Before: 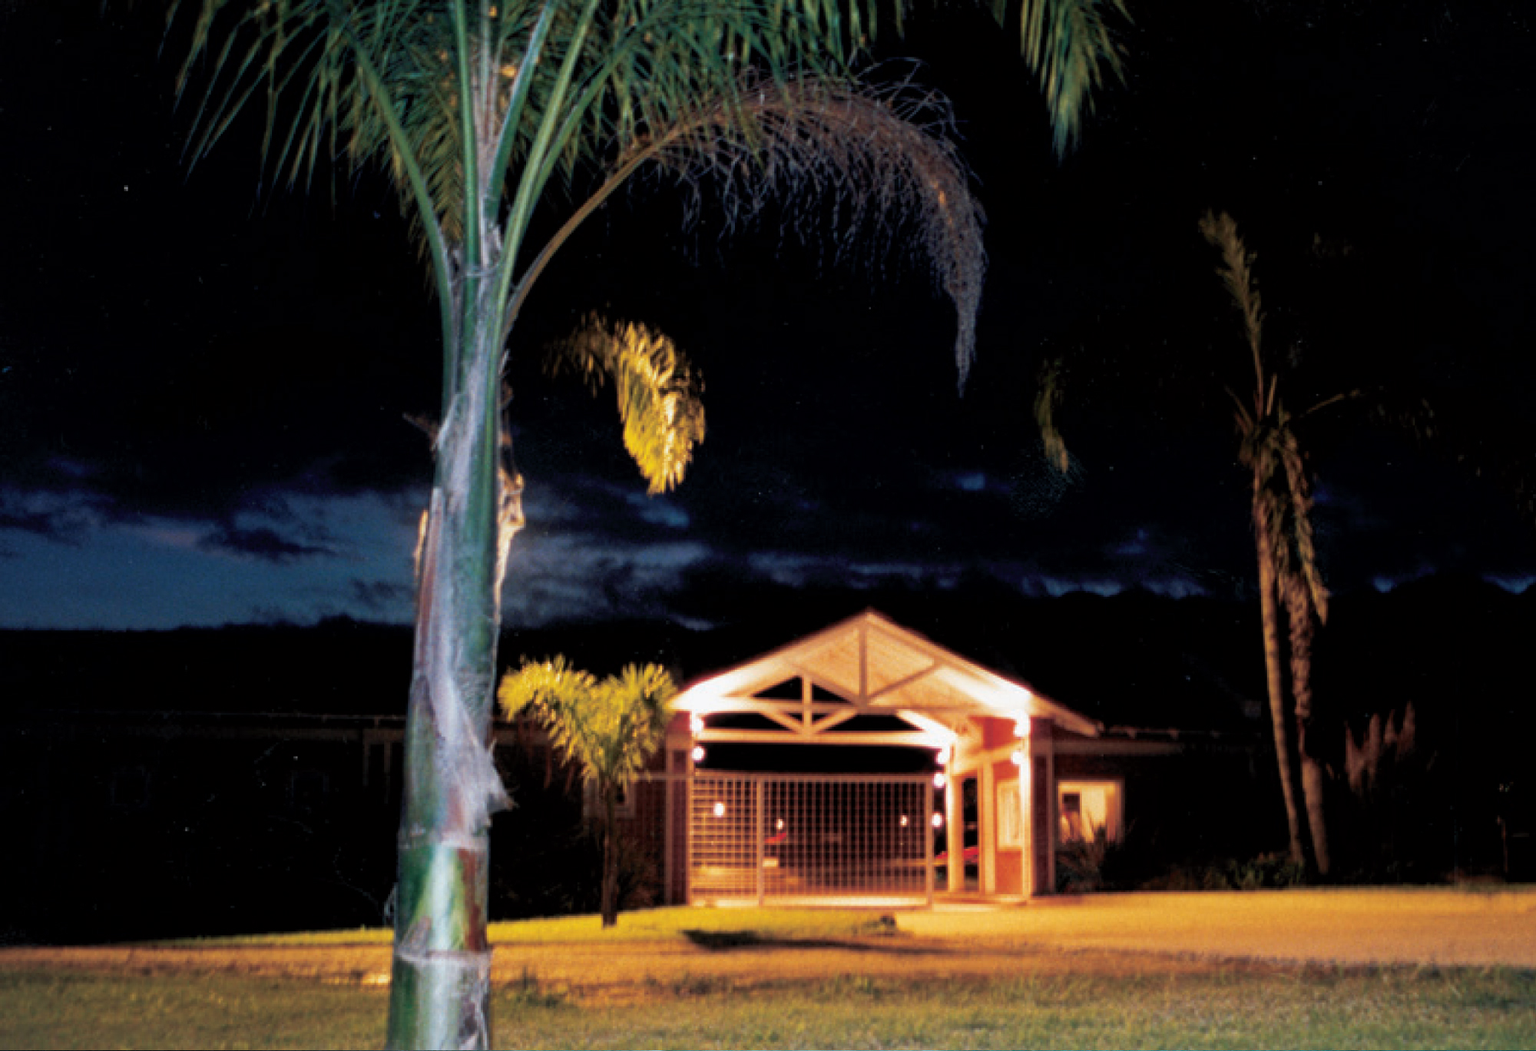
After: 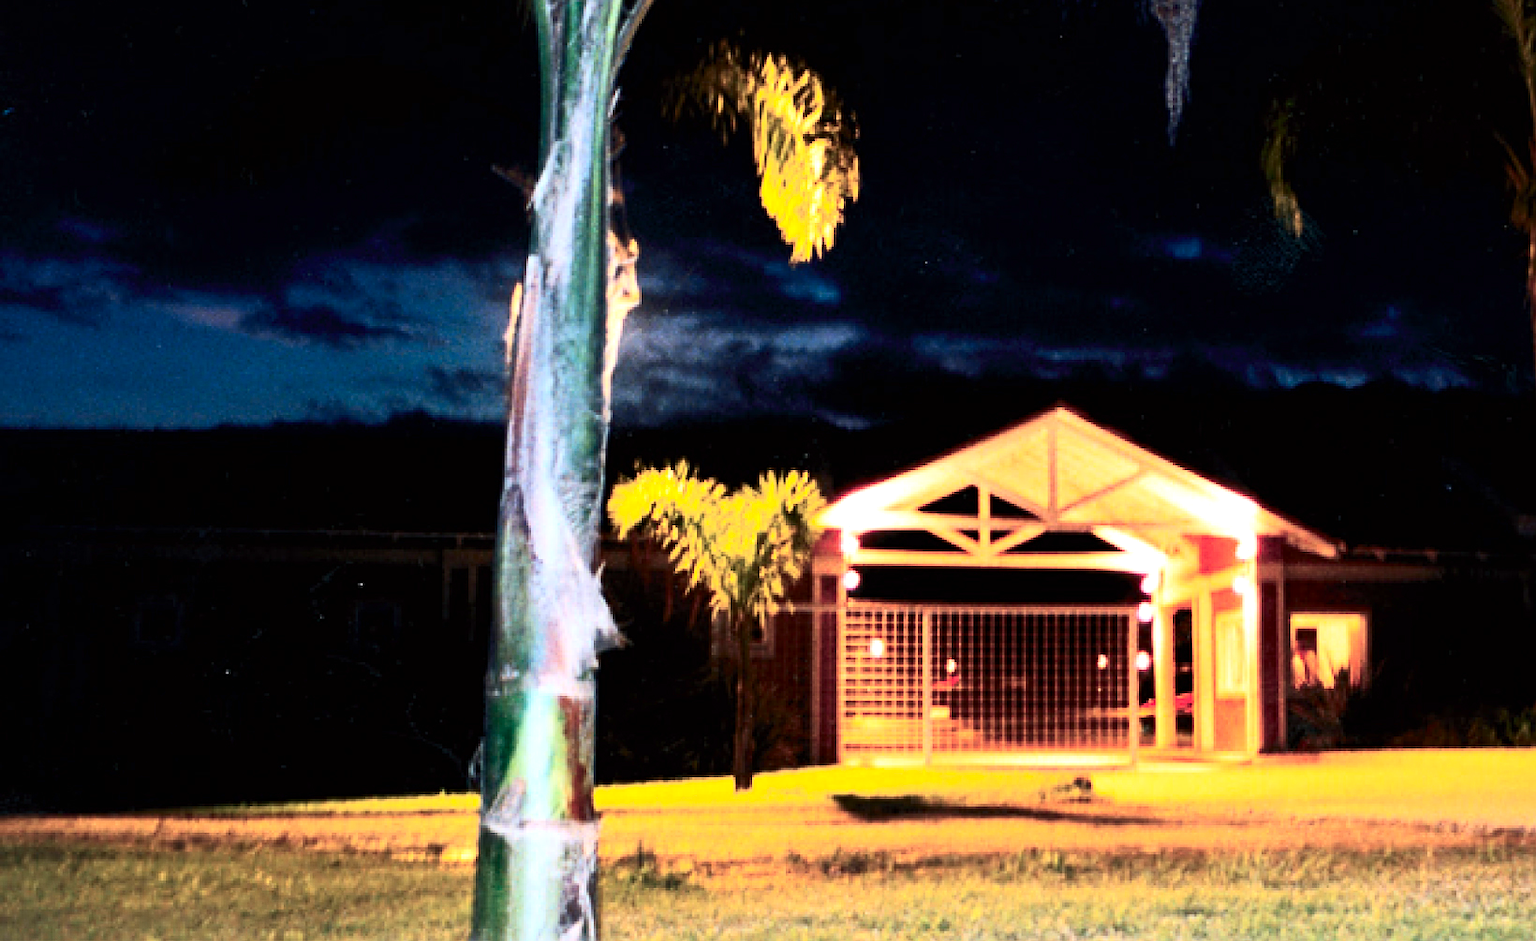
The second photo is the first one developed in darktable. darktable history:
crop: top 26.531%, right 17.959%
exposure: black level correction 0, exposure 0.7 EV, compensate exposure bias true, compensate highlight preservation false
sharpen: on, module defaults
contrast brightness saturation: contrast 0.4, brightness 0.1, saturation 0.21
